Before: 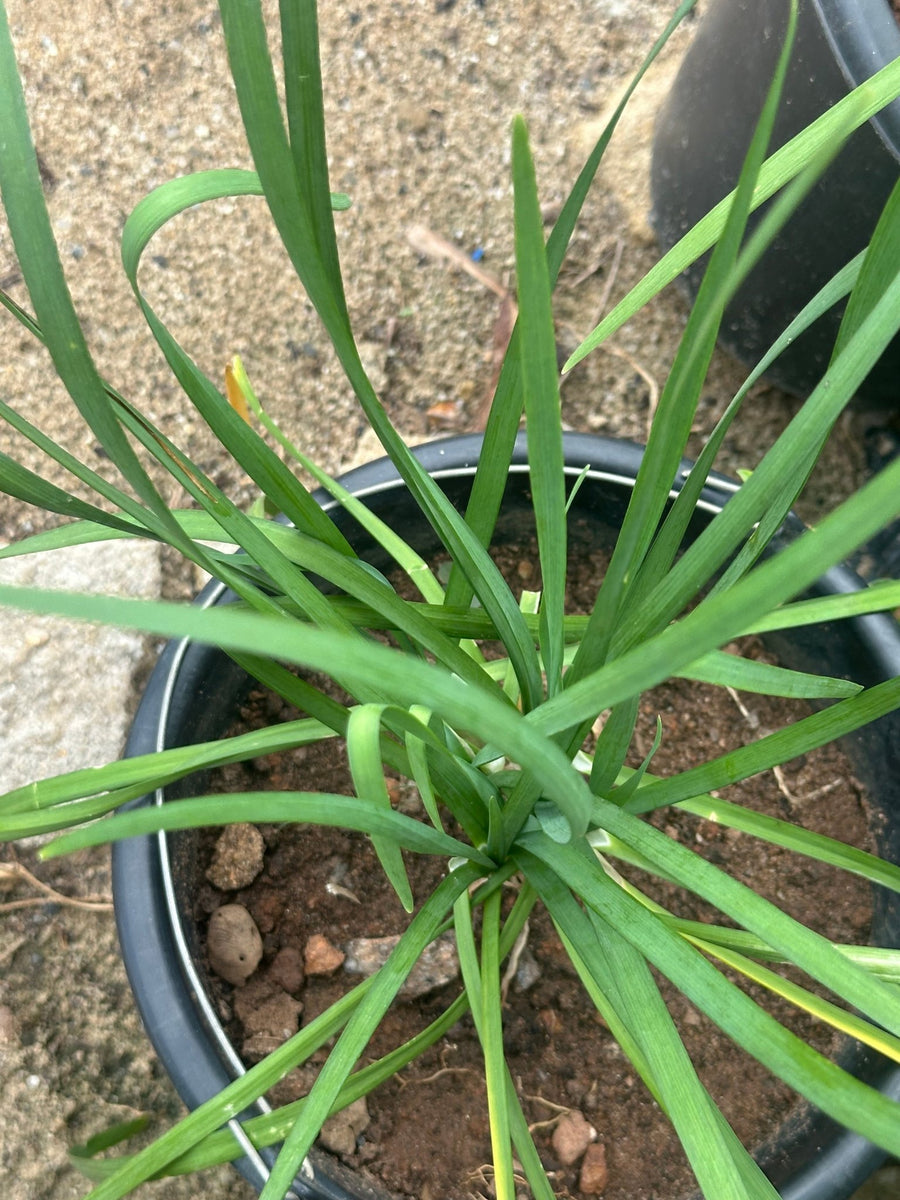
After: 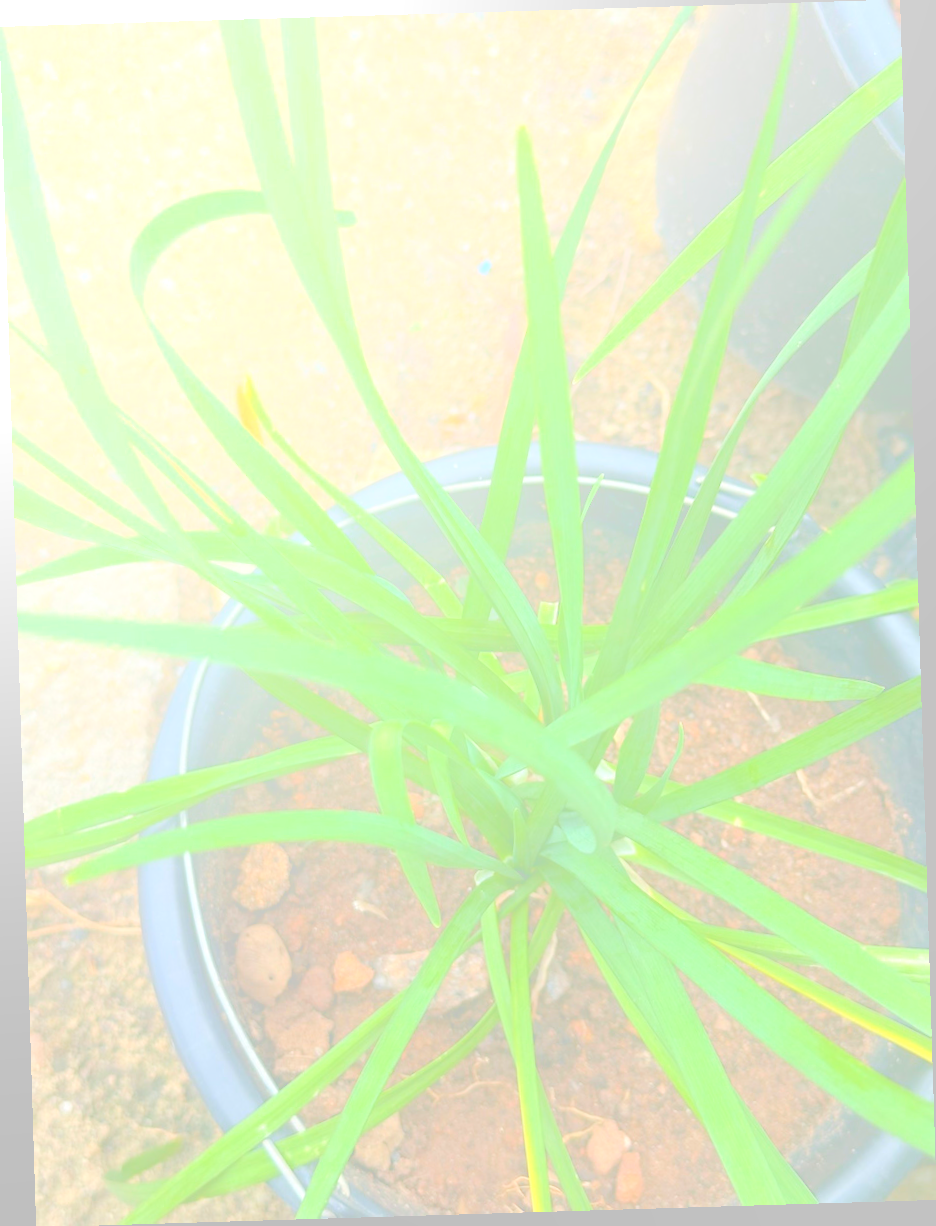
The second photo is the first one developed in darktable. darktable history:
rotate and perspective: rotation -1.75°, automatic cropping off
bloom: size 70%, threshold 25%, strength 70%
